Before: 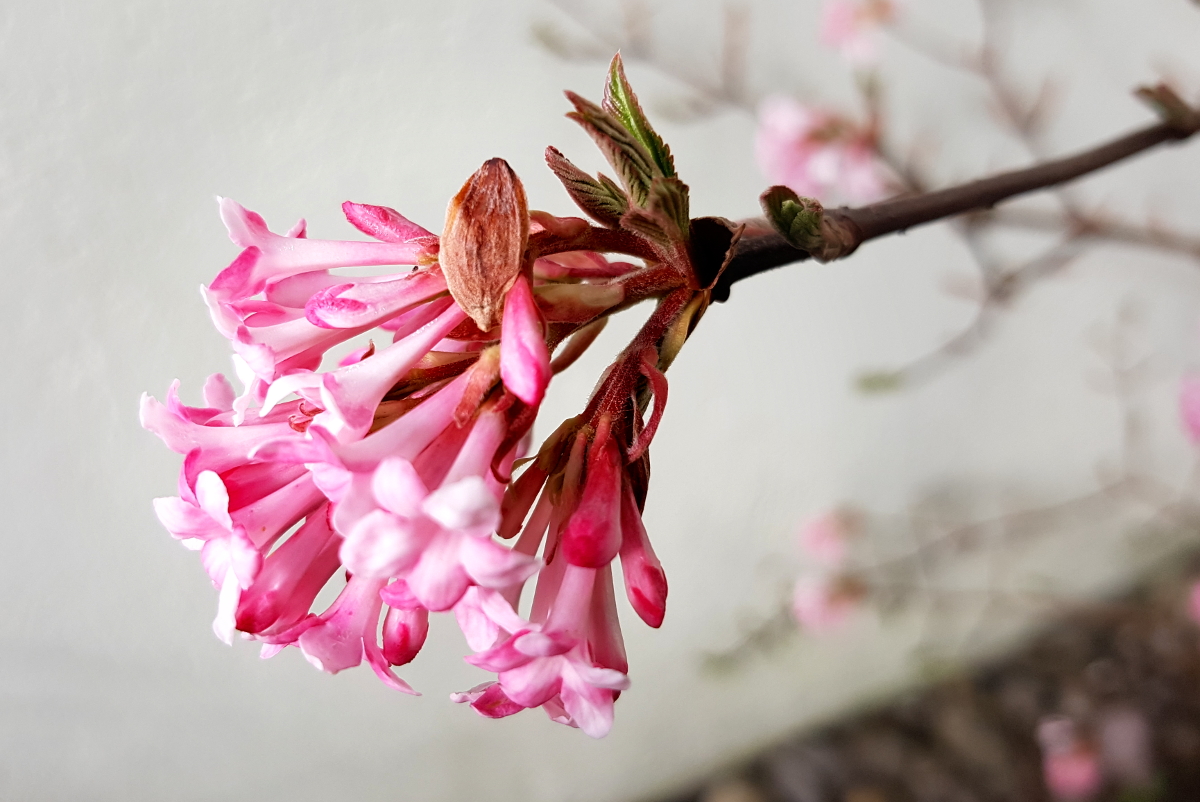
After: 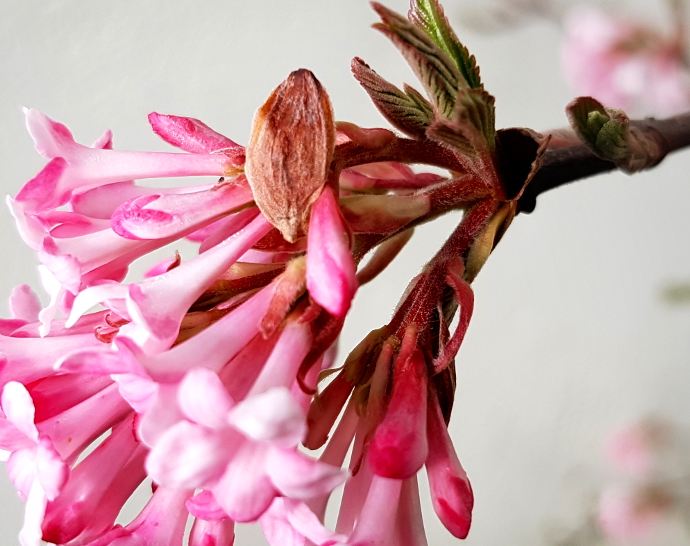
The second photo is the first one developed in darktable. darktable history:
crop: left 16.188%, top 11.192%, right 26.235%, bottom 20.679%
